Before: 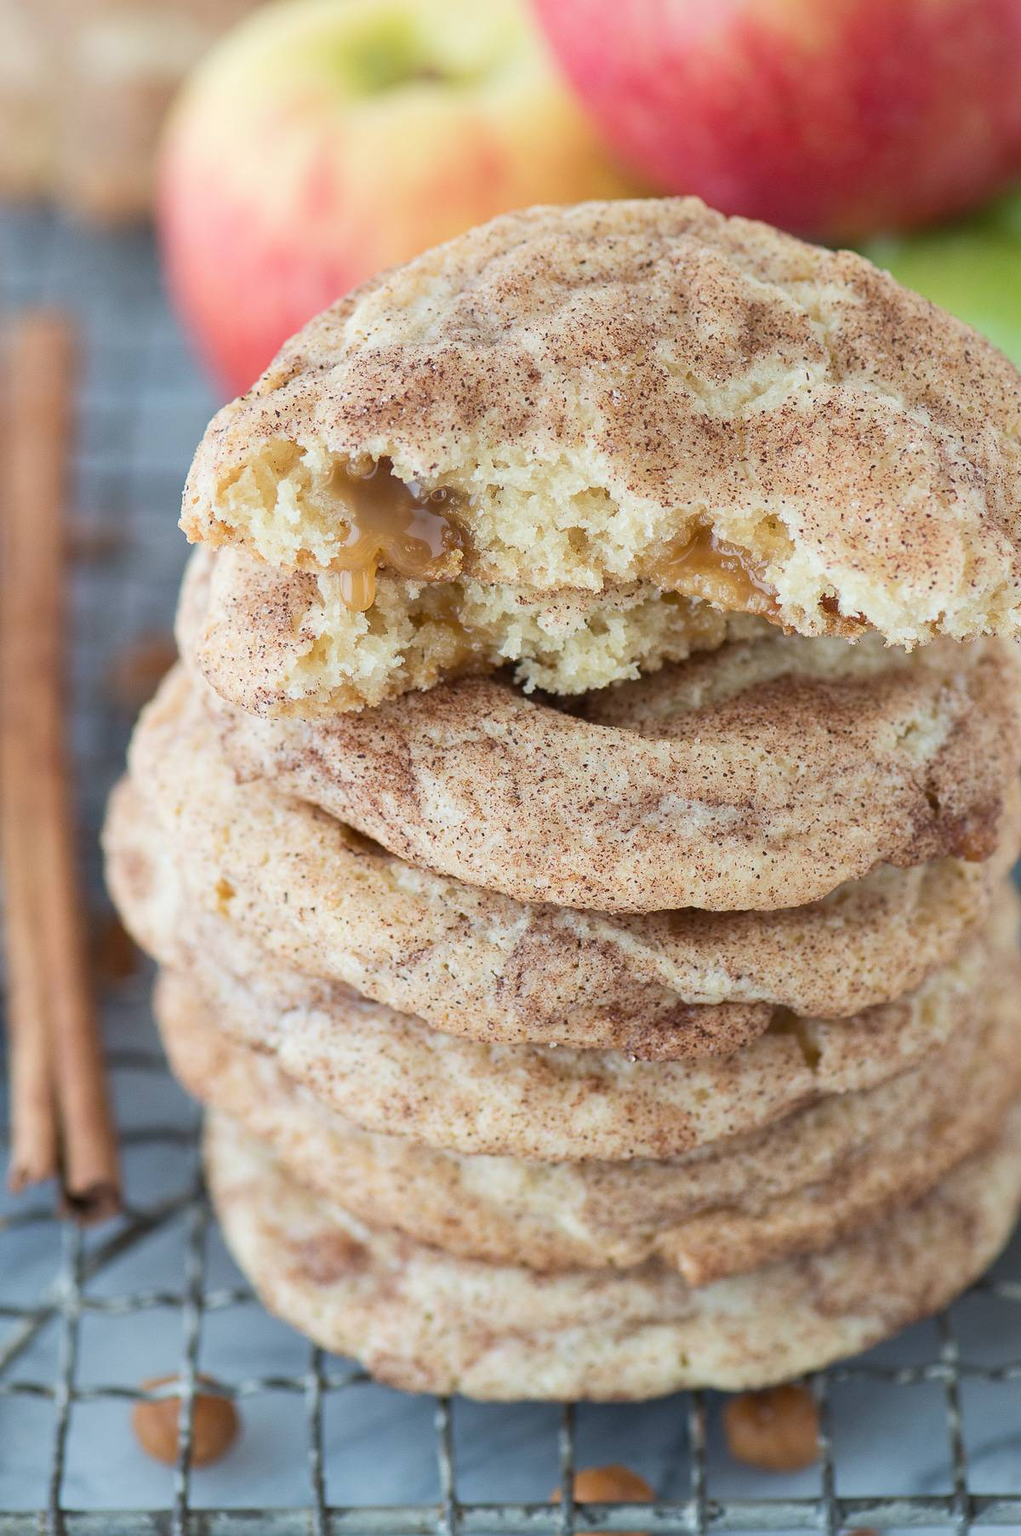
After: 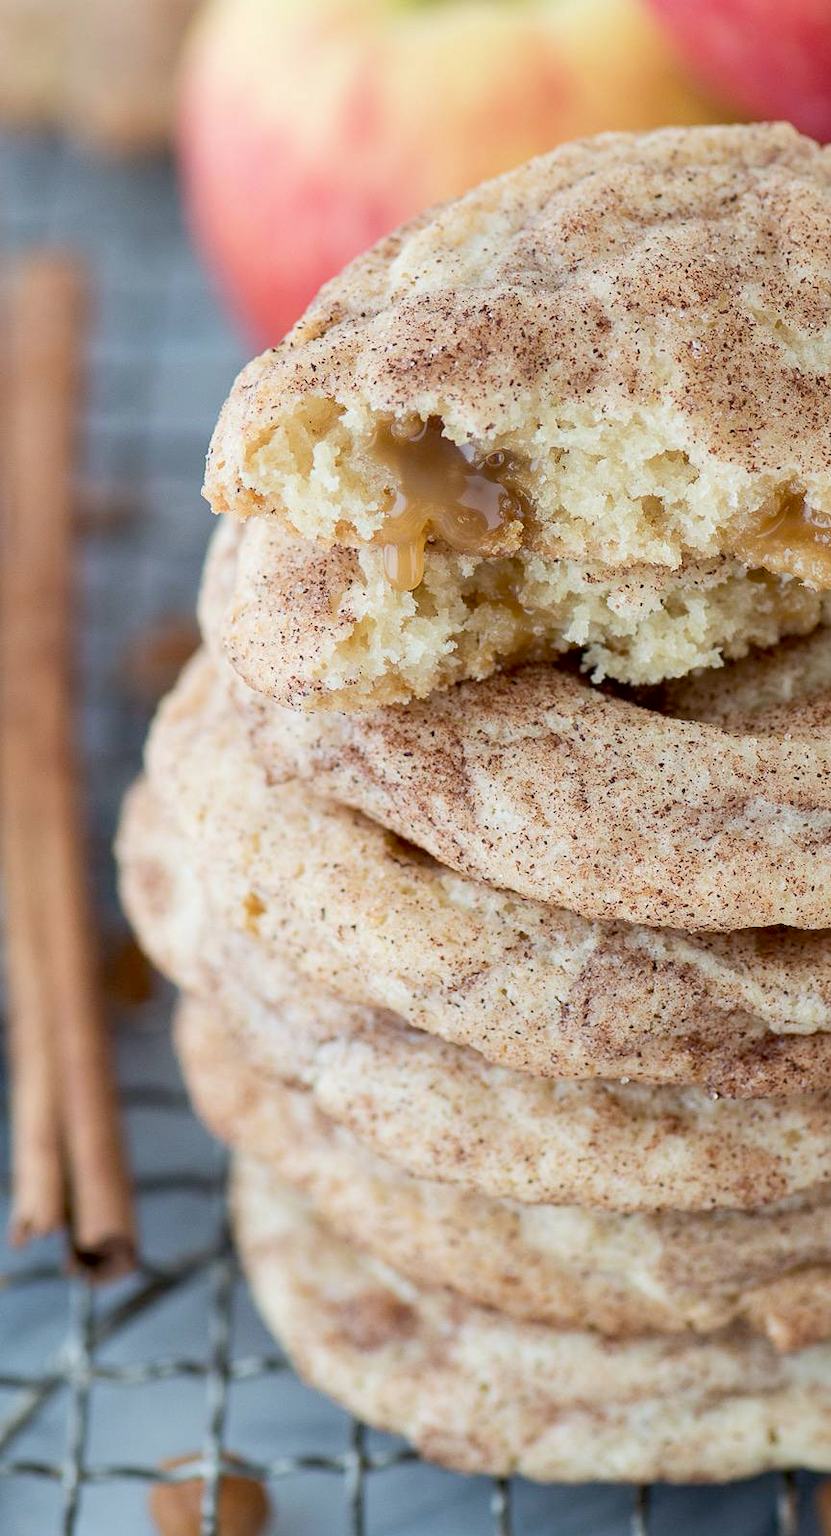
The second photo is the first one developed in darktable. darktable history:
contrast brightness saturation: saturation -0.06
exposure: black level correction 0.012, compensate highlight preservation false
crop: top 5.766%, right 27.899%, bottom 5.653%
